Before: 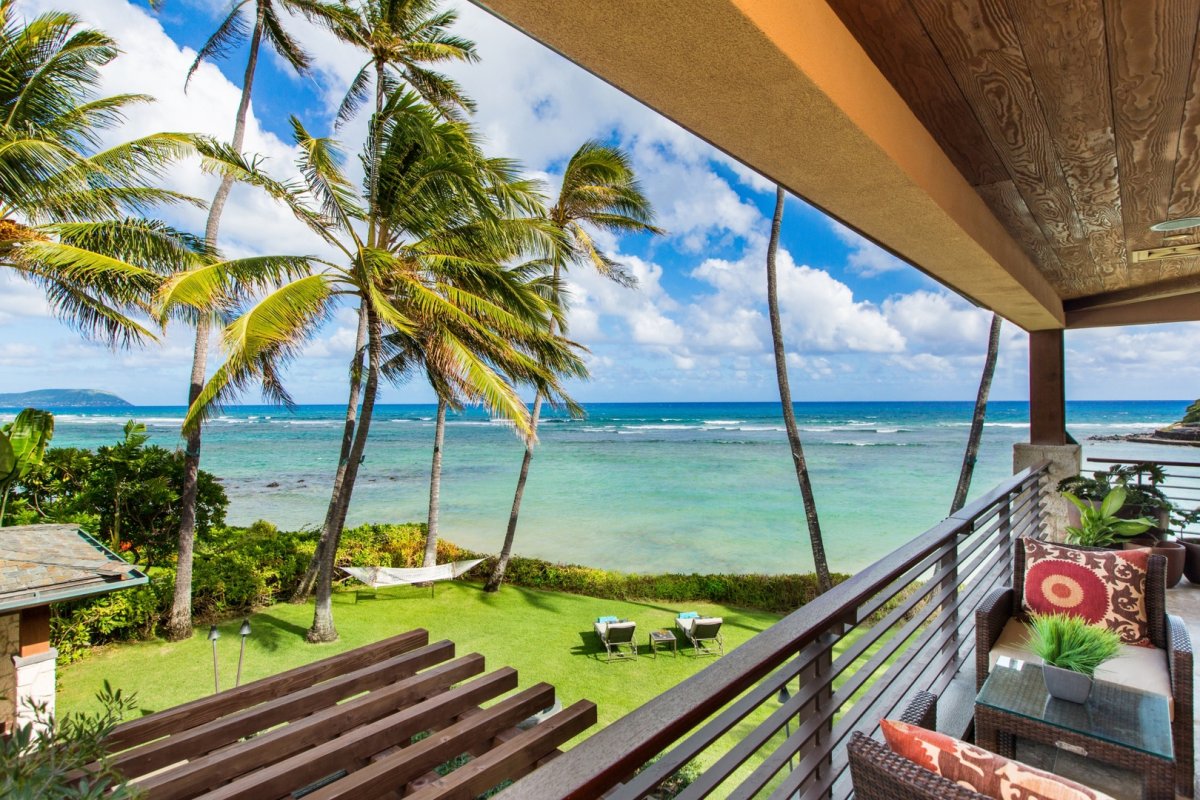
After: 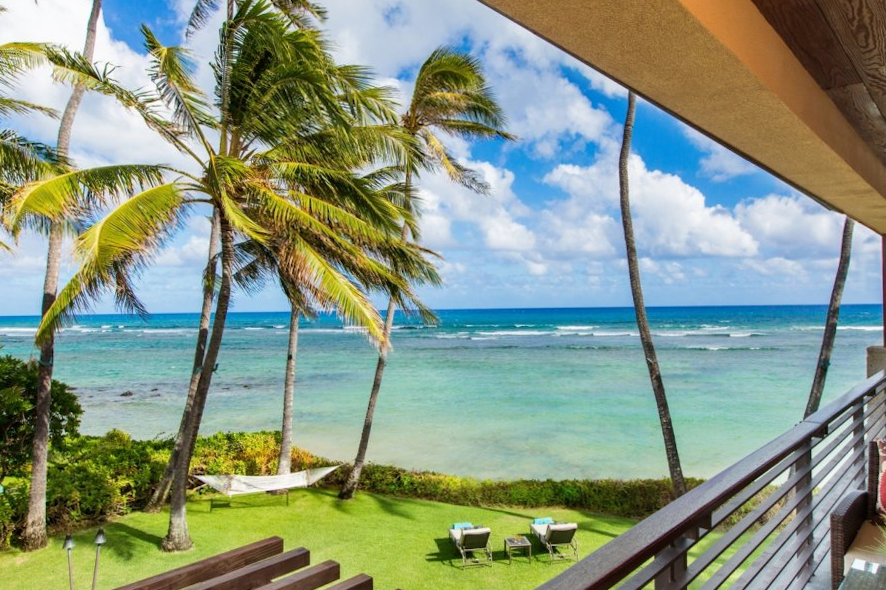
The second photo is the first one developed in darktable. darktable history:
rotate and perspective: rotation -0.45°, automatic cropping original format, crop left 0.008, crop right 0.992, crop top 0.012, crop bottom 0.988
crop and rotate: left 11.831%, top 11.346%, right 13.429%, bottom 13.899%
